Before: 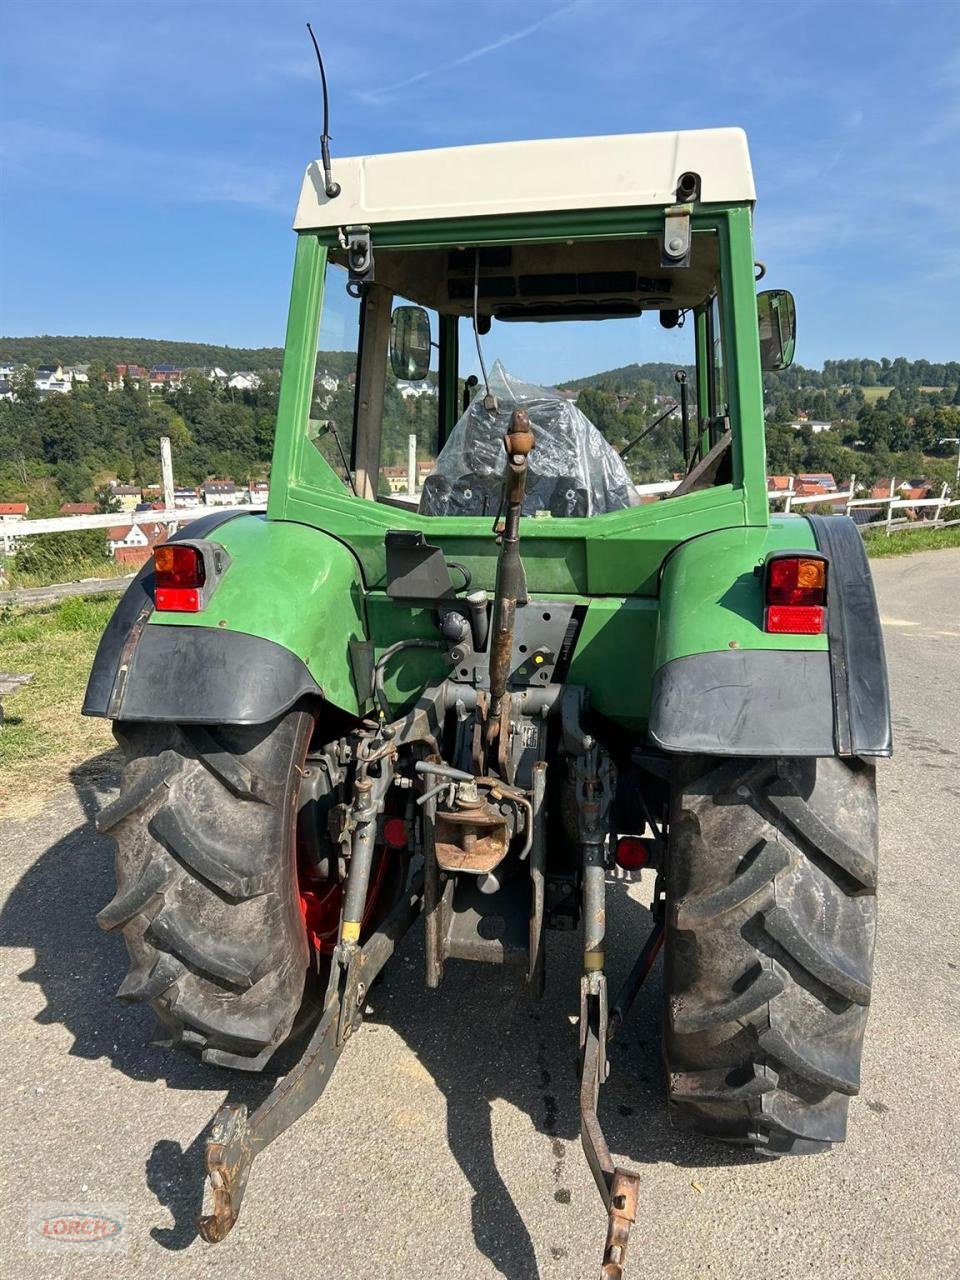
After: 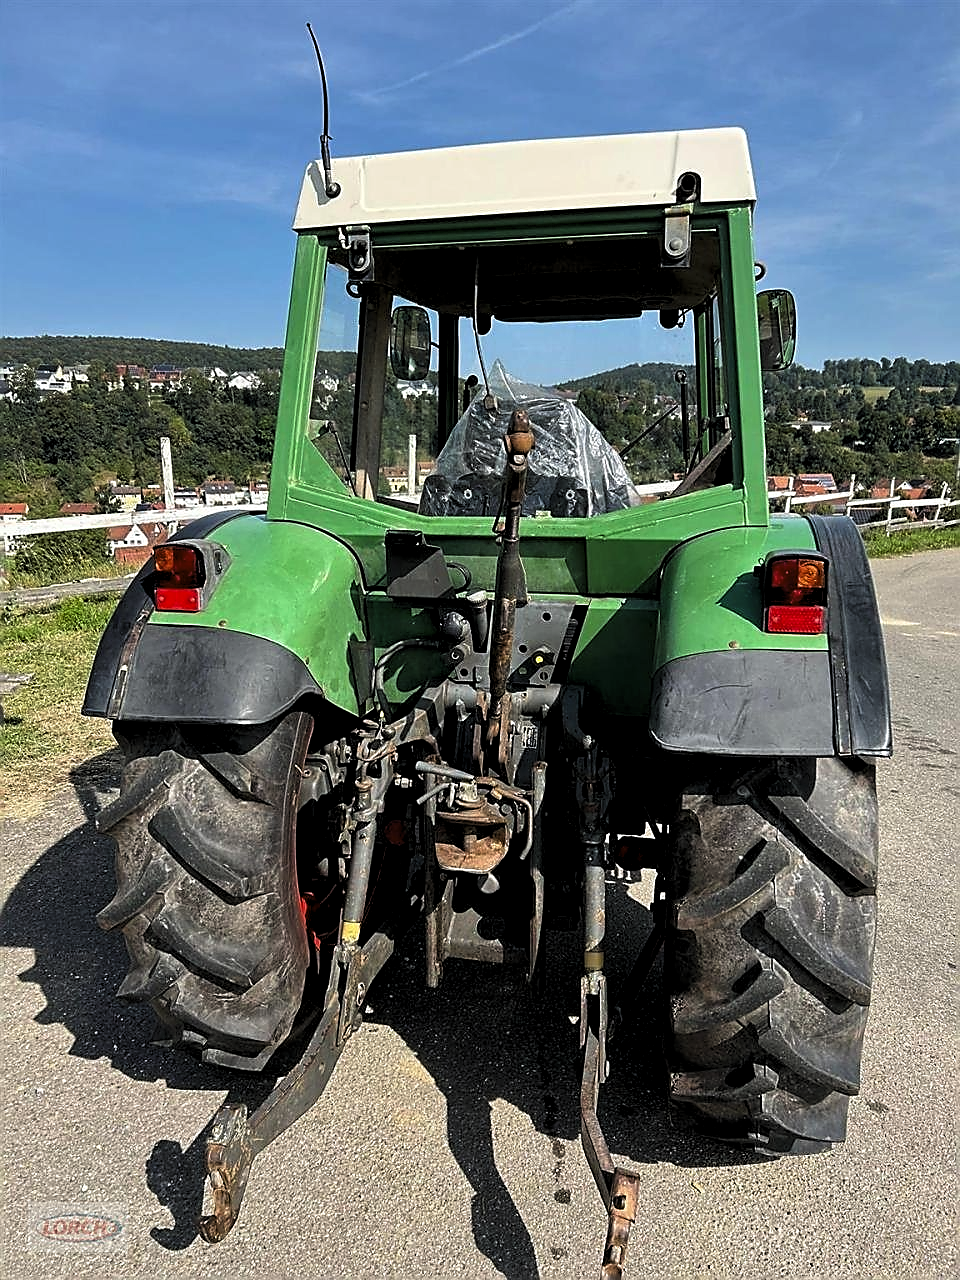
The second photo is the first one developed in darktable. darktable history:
contrast brightness saturation: saturation 0.1
sharpen: radius 1.406, amount 1.236, threshold 0.773
levels: levels [0.116, 0.574, 1]
